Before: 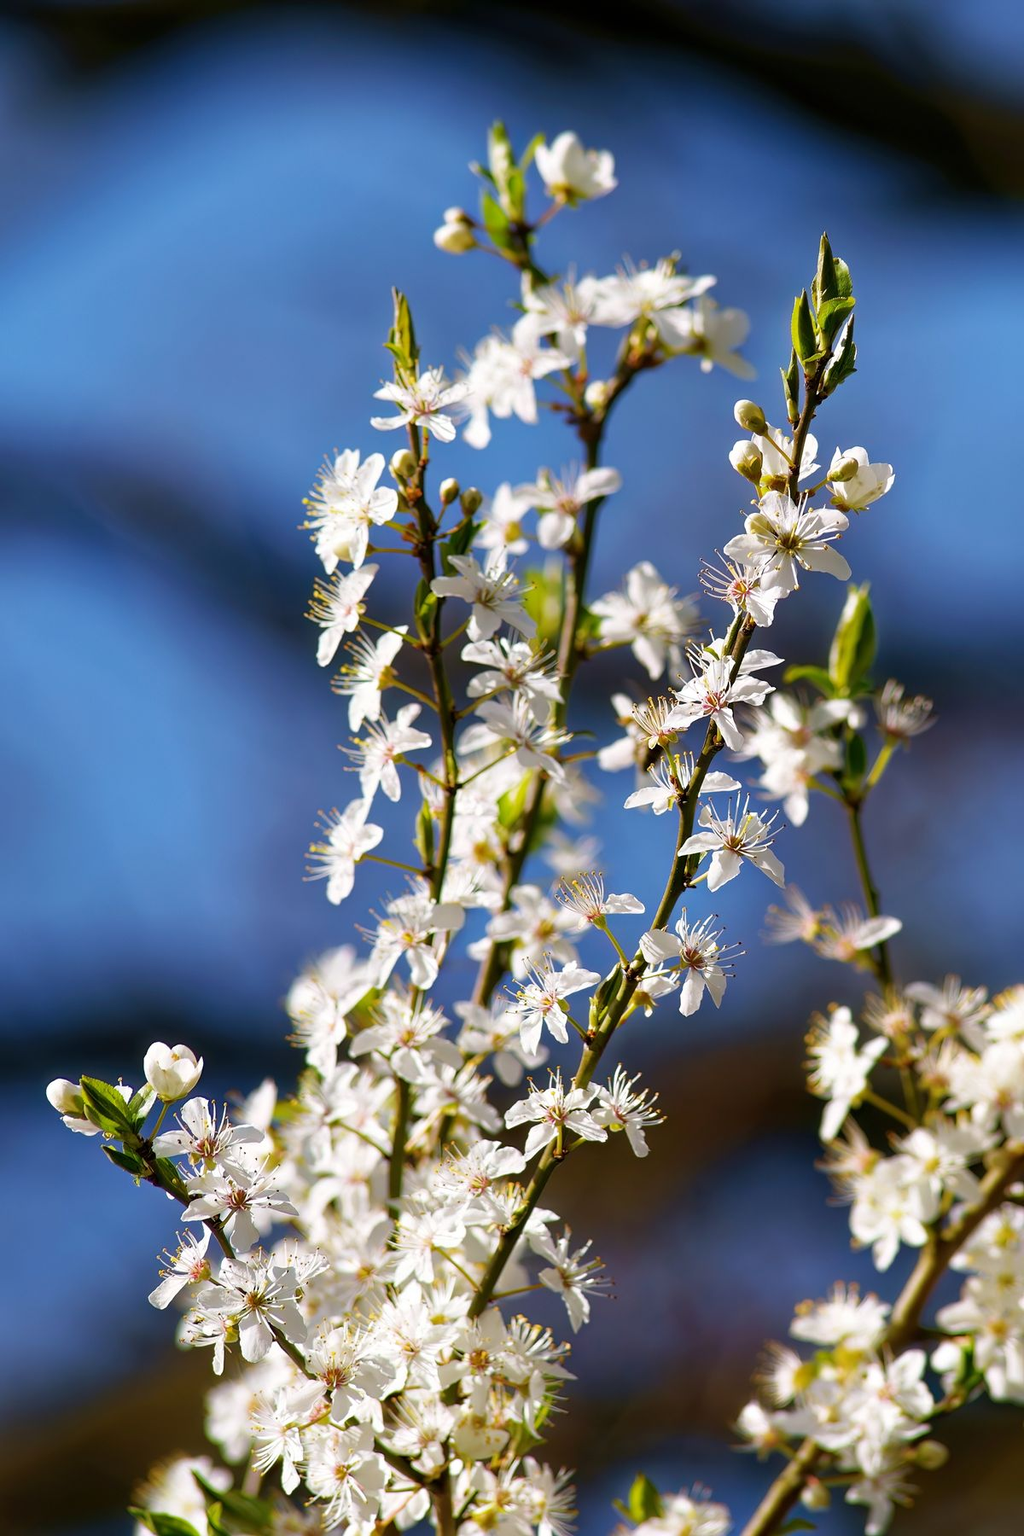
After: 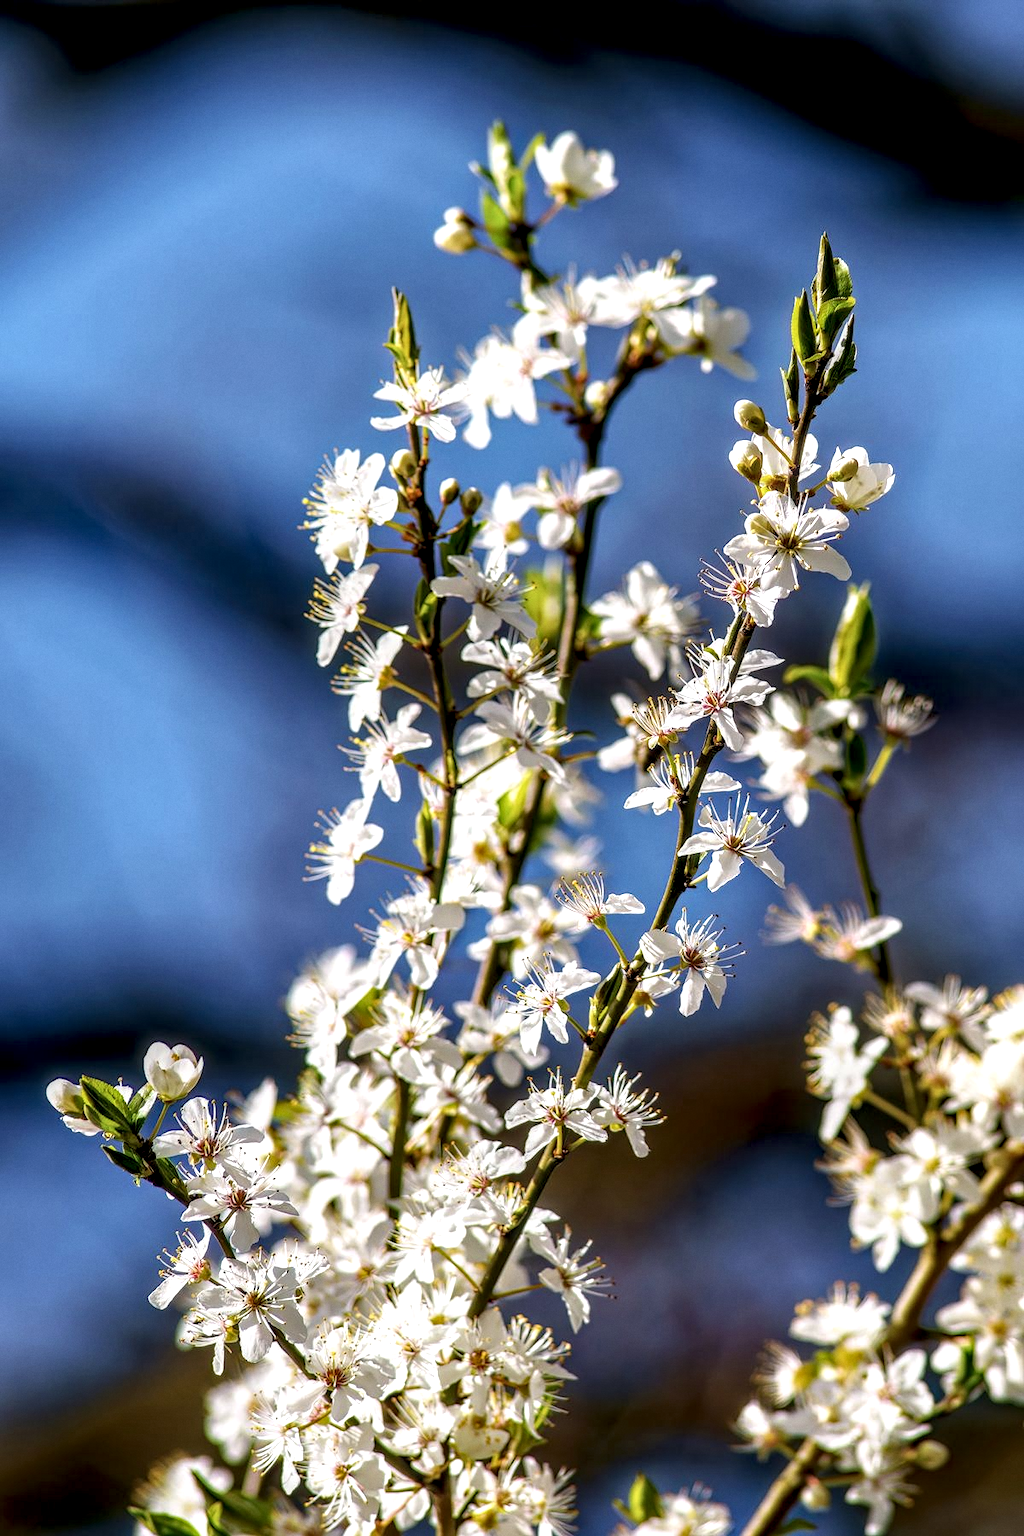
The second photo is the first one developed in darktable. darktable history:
local contrast: highlights 0%, shadows 0%, detail 182%
grain: coarseness 0.09 ISO, strength 10%
